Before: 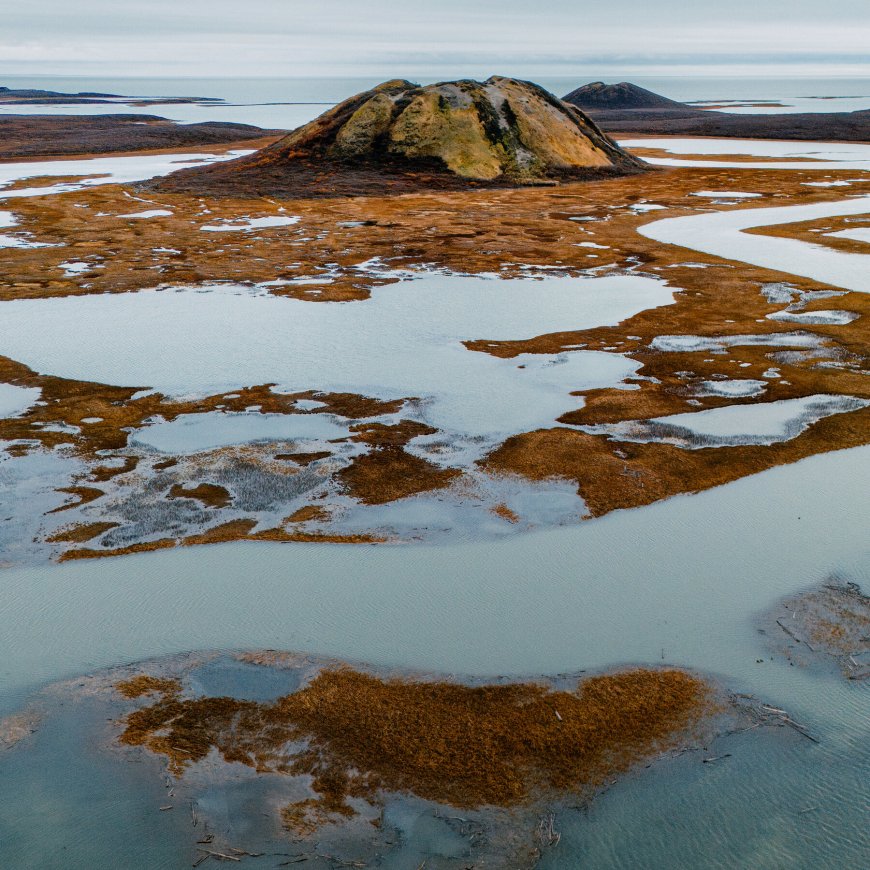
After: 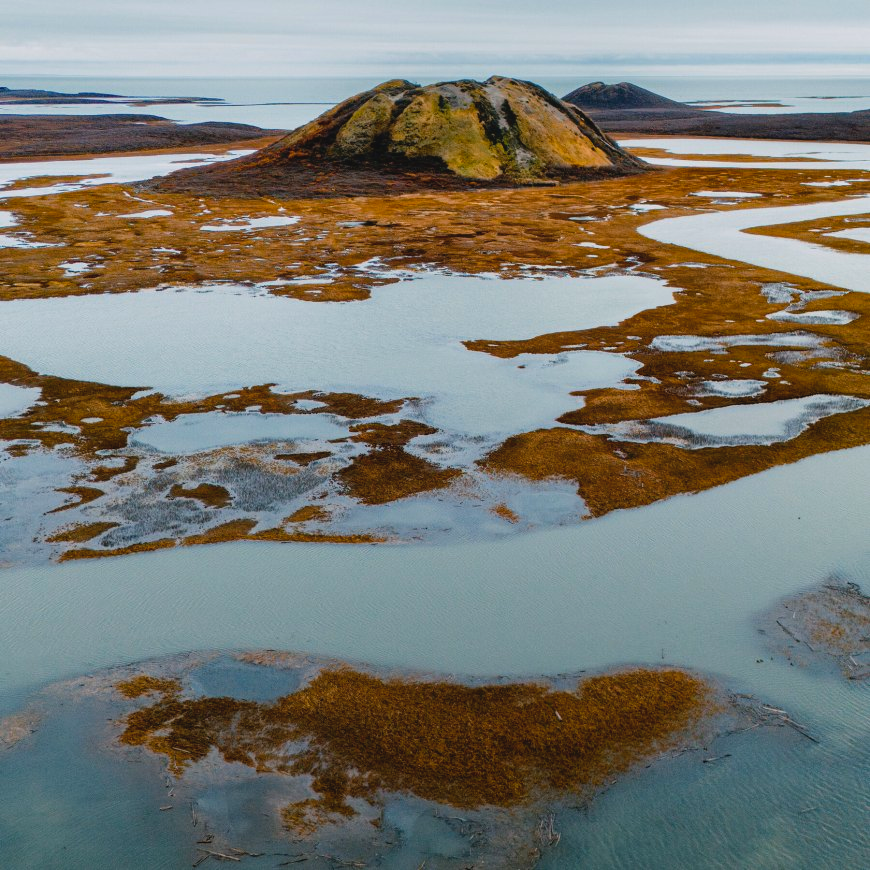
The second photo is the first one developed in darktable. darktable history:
contrast brightness saturation: contrast -0.101, saturation -0.096
color balance rgb: perceptual saturation grading › global saturation 25.718%, global vibrance 14.318%
shadows and highlights: shadows -28.9, highlights 29.29
